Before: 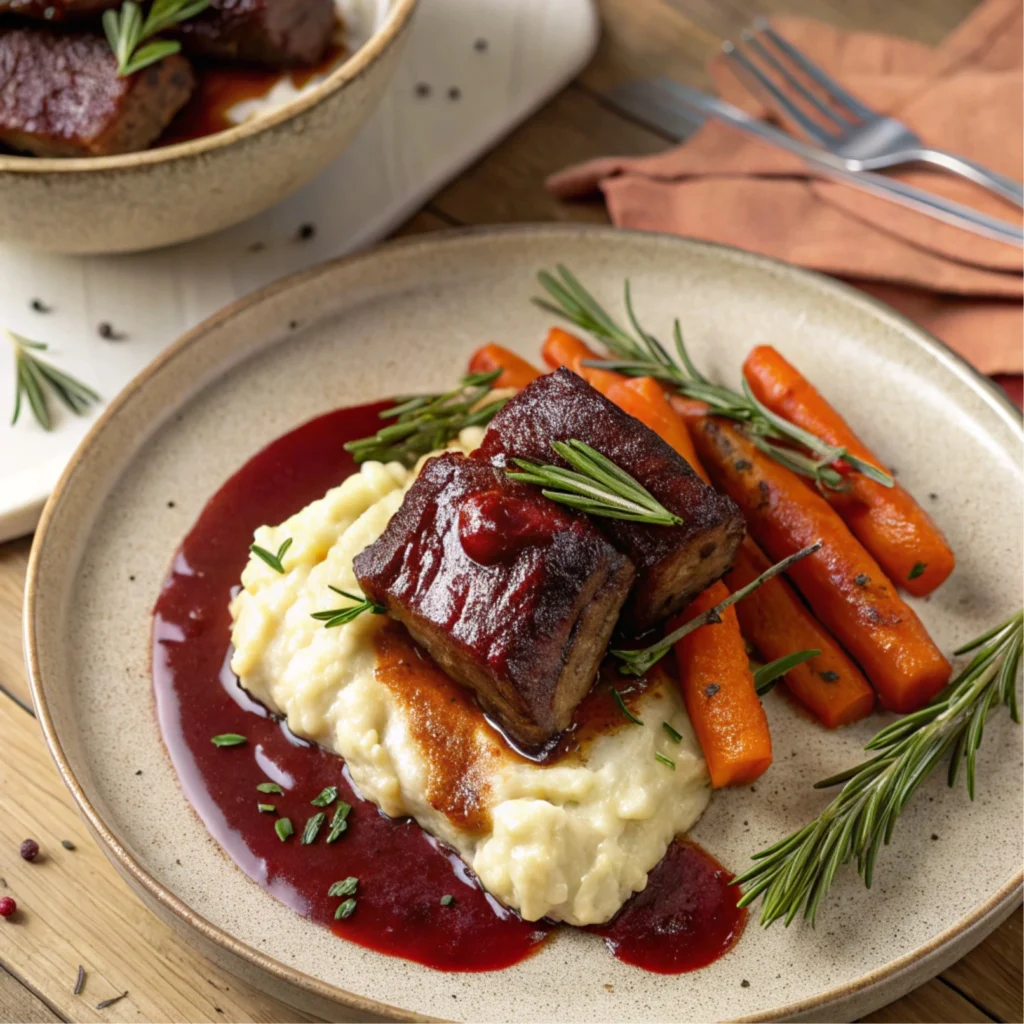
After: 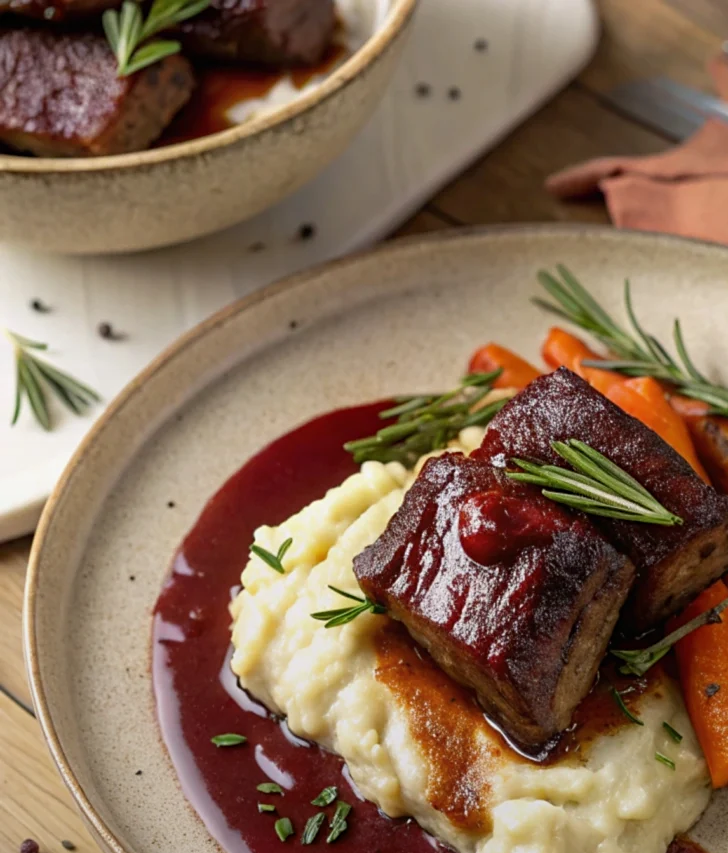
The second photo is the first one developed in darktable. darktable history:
crop: right 28.885%, bottom 16.626%
sharpen: amount 0.2
white balance: red 1, blue 1
graduated density: rotation -180°, offset 24.95
